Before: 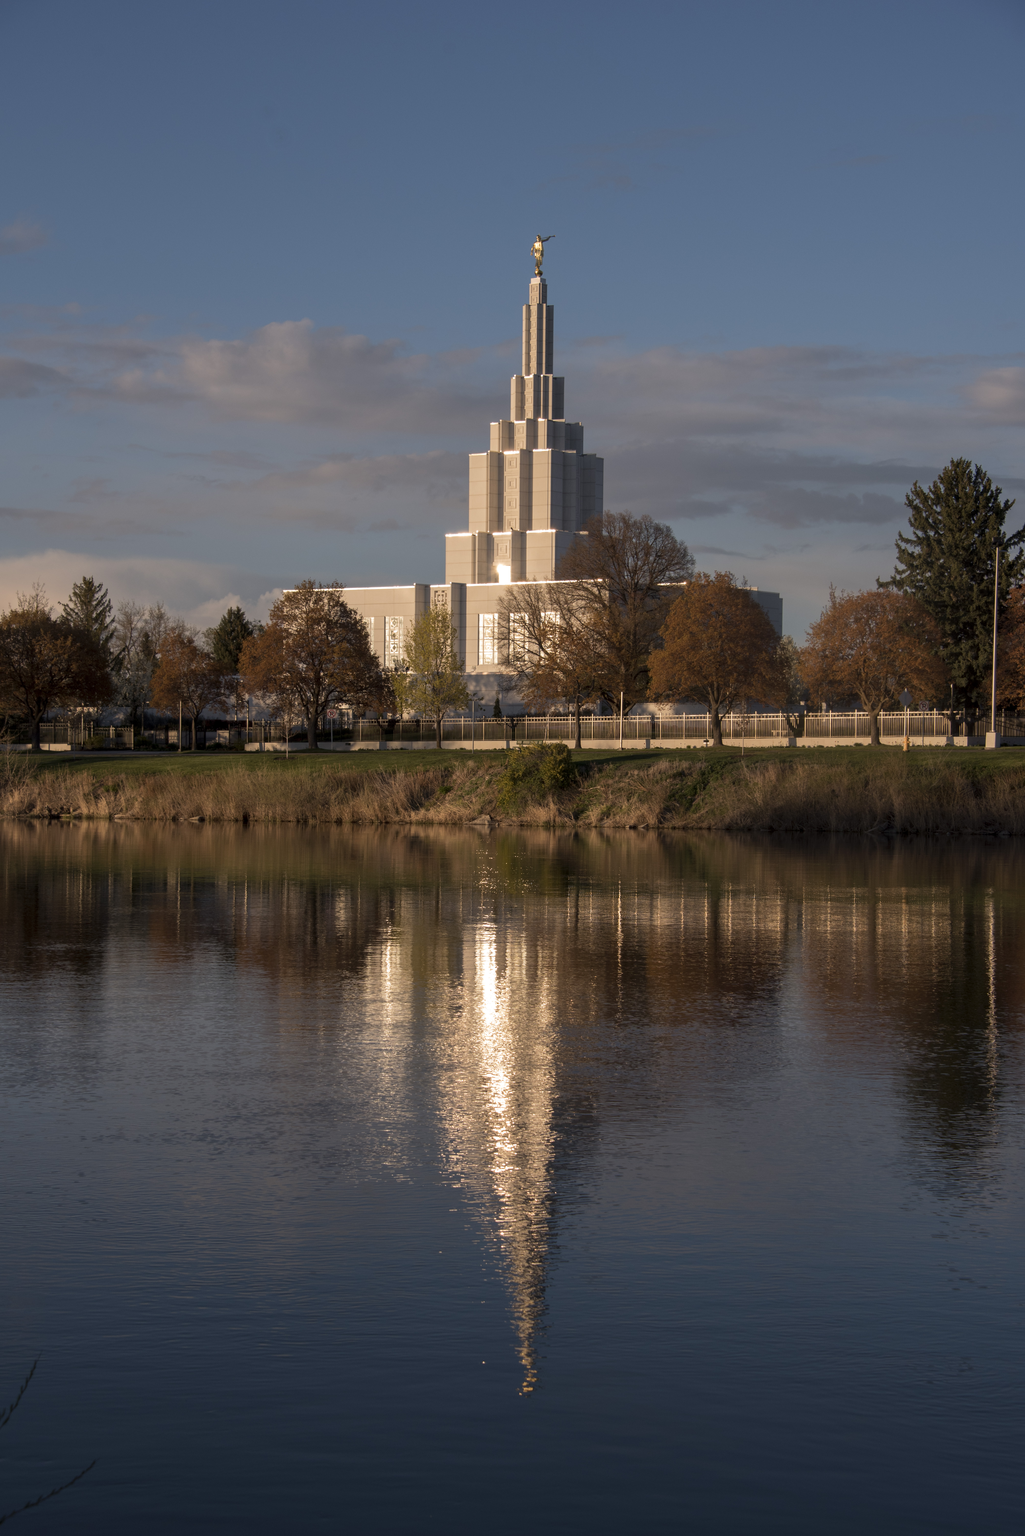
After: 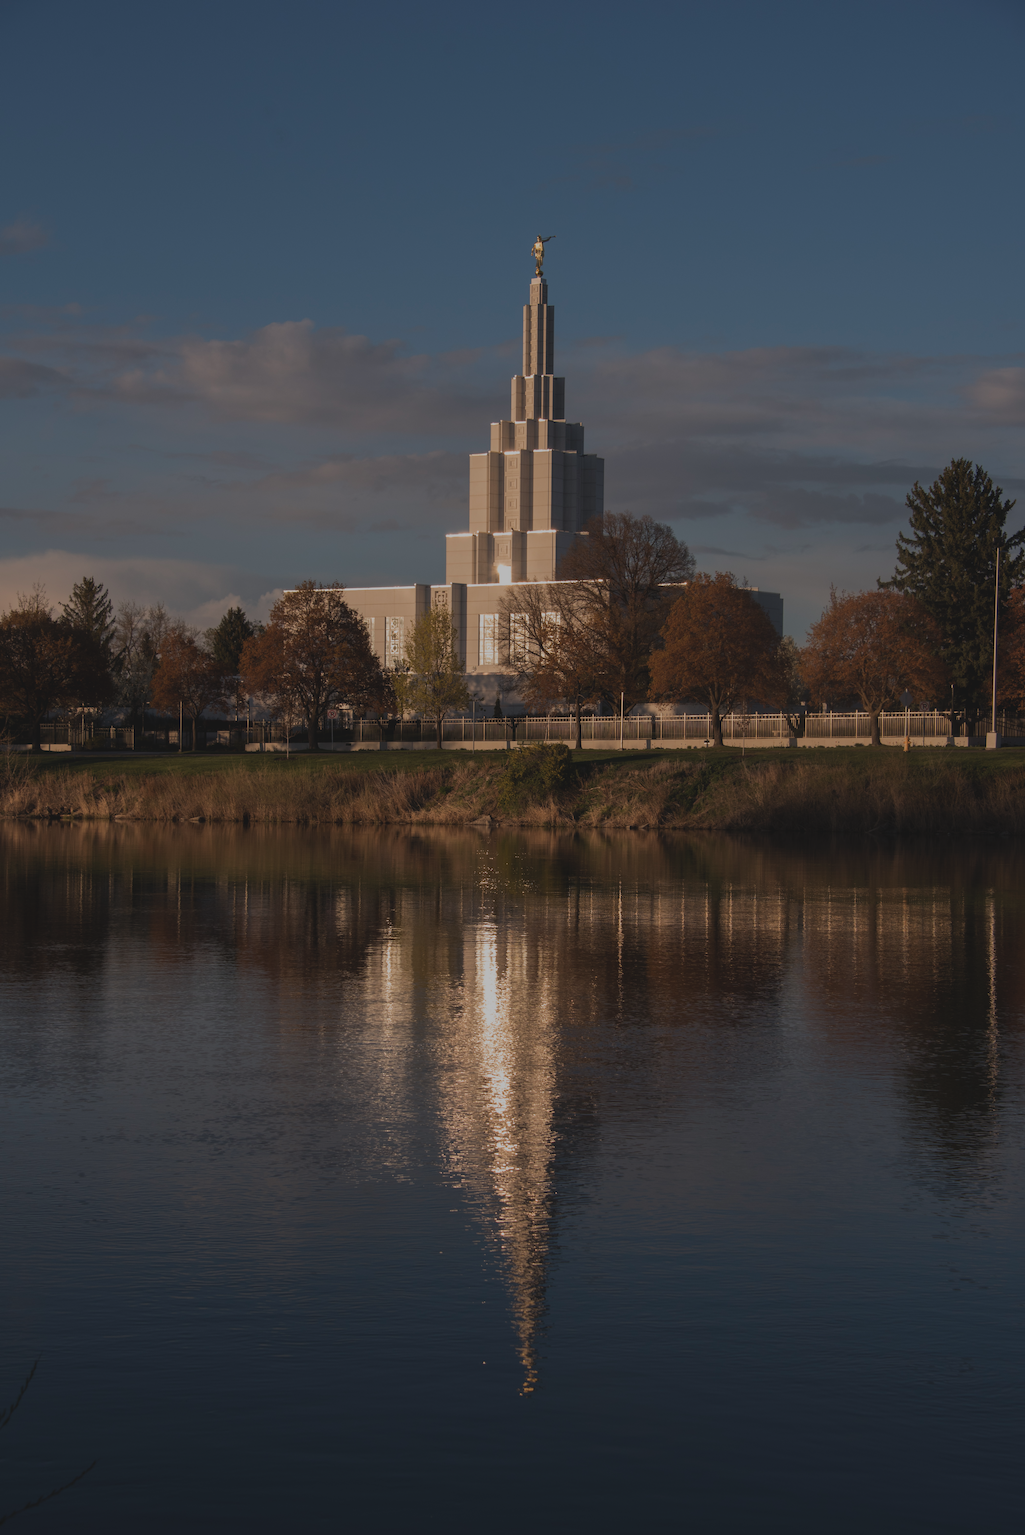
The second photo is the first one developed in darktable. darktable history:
exposure: black level correction -0.017, exposure -1.06 EV, compensate exposure bias true, compensate highlight preservation false
